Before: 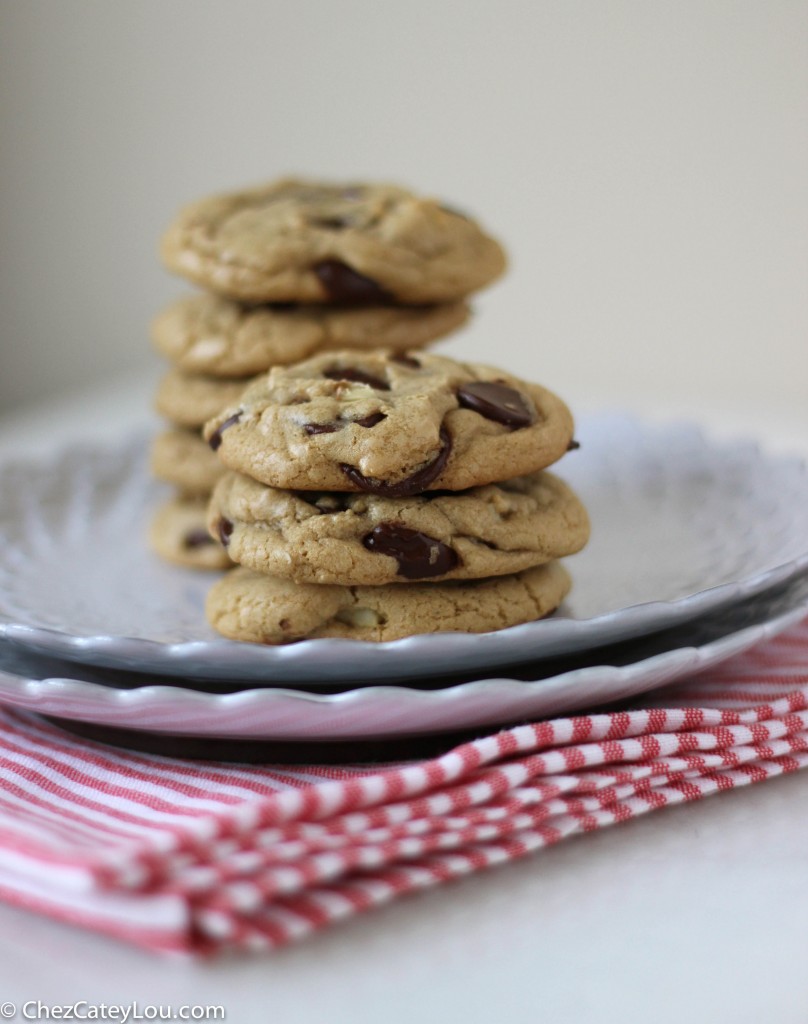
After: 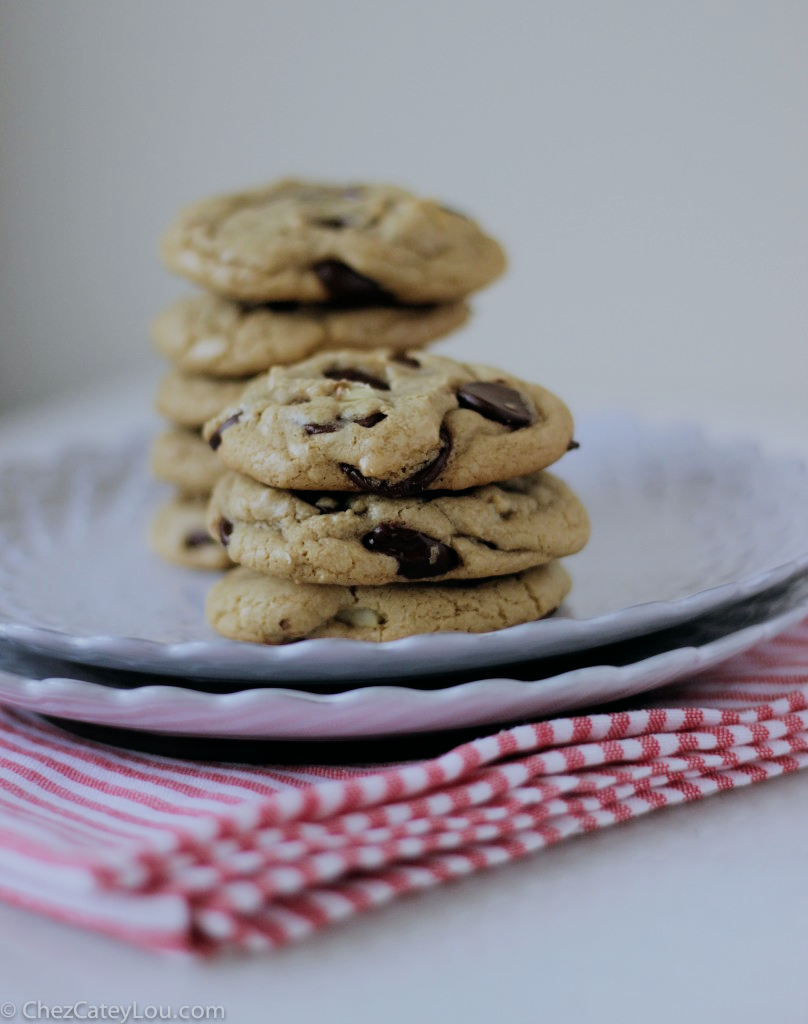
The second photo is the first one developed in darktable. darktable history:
filmic rgb: black relative exposure -7.15 EV, white relative exposure 5.36 EV, hardness 3.02
white balance: red 0.924, blue 1.095
color balance: lift [1, 0.998, 1.001, 1.002], gamma [1, 1.02, 1, 0.98], gain [1, 1.02, 1.003, 0.98]
